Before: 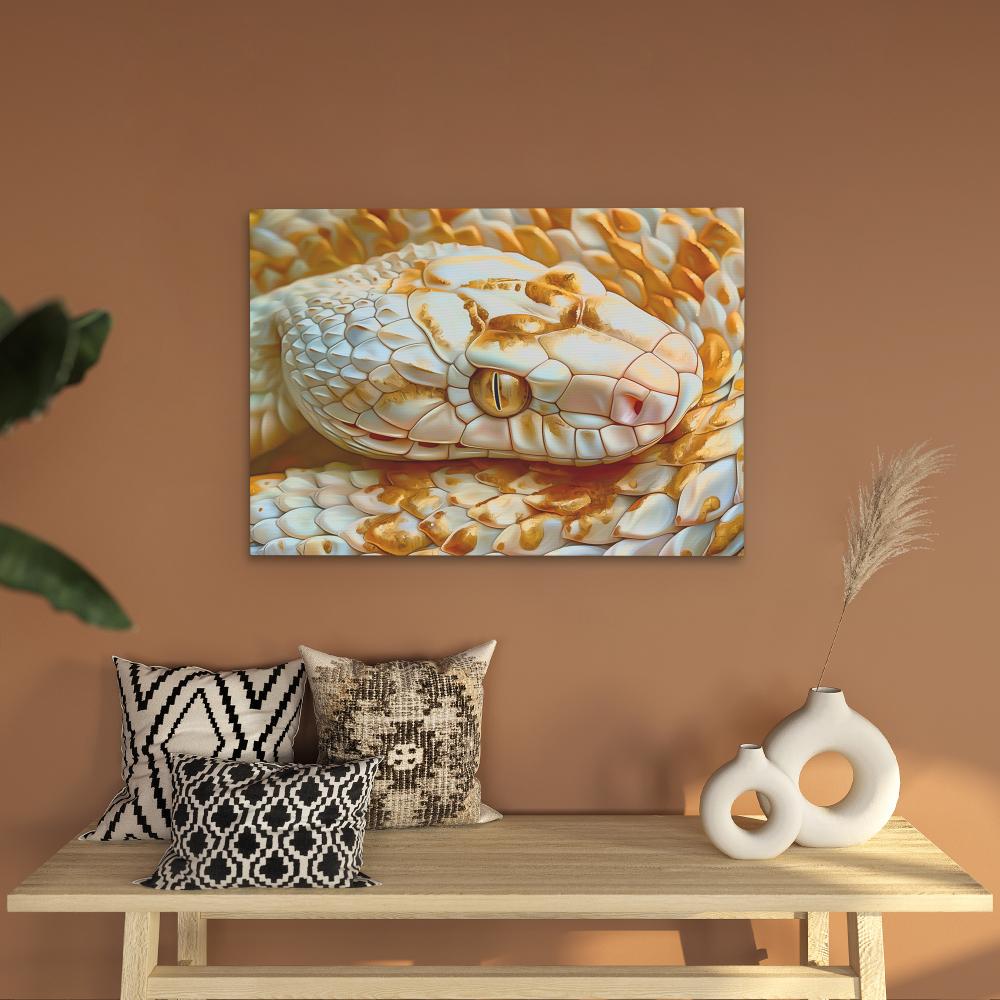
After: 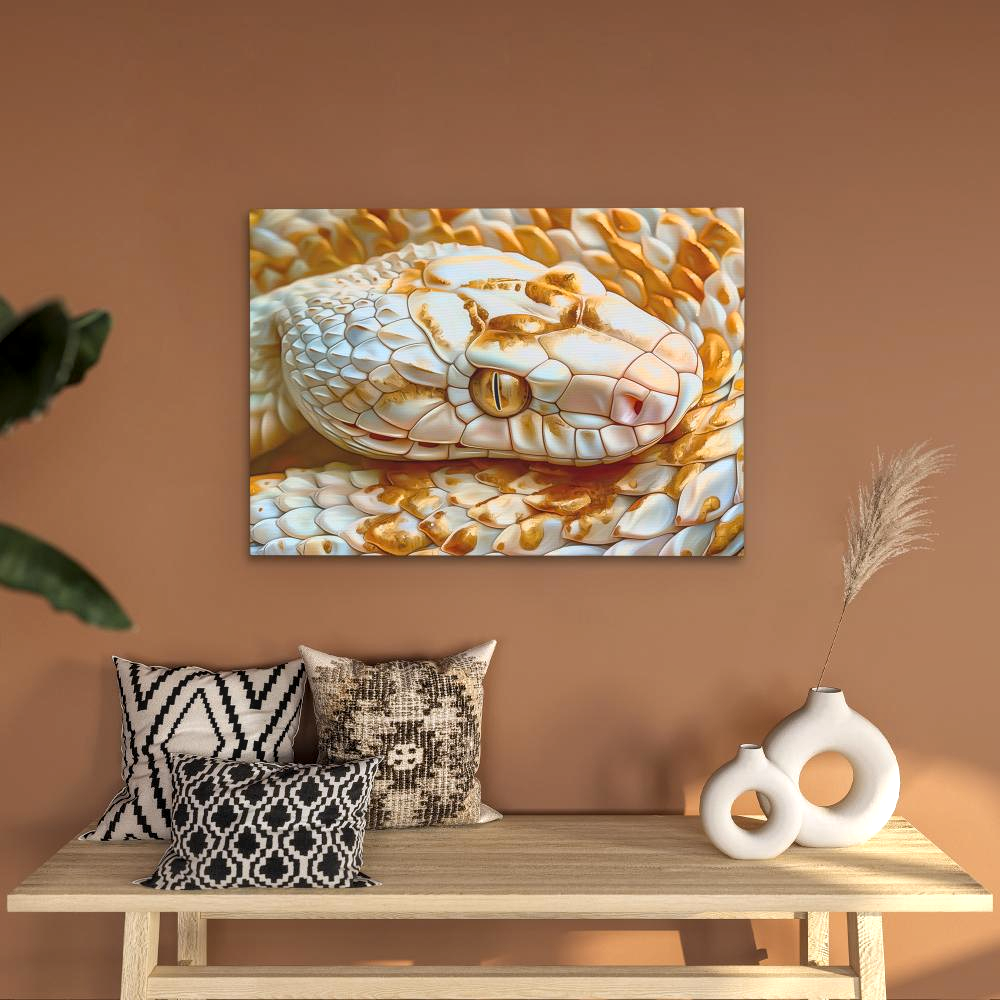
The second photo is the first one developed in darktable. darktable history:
local contrast: detail 130%
color calibration: output R [1.063, -0.012, -0.003, 0], output G [0, 1.022, 0.021, 0], output B [-0.079, 0.047, 1, 0], illuminant as shot in camera, x 0.358, y 0.373, temperature 4628.91 K
